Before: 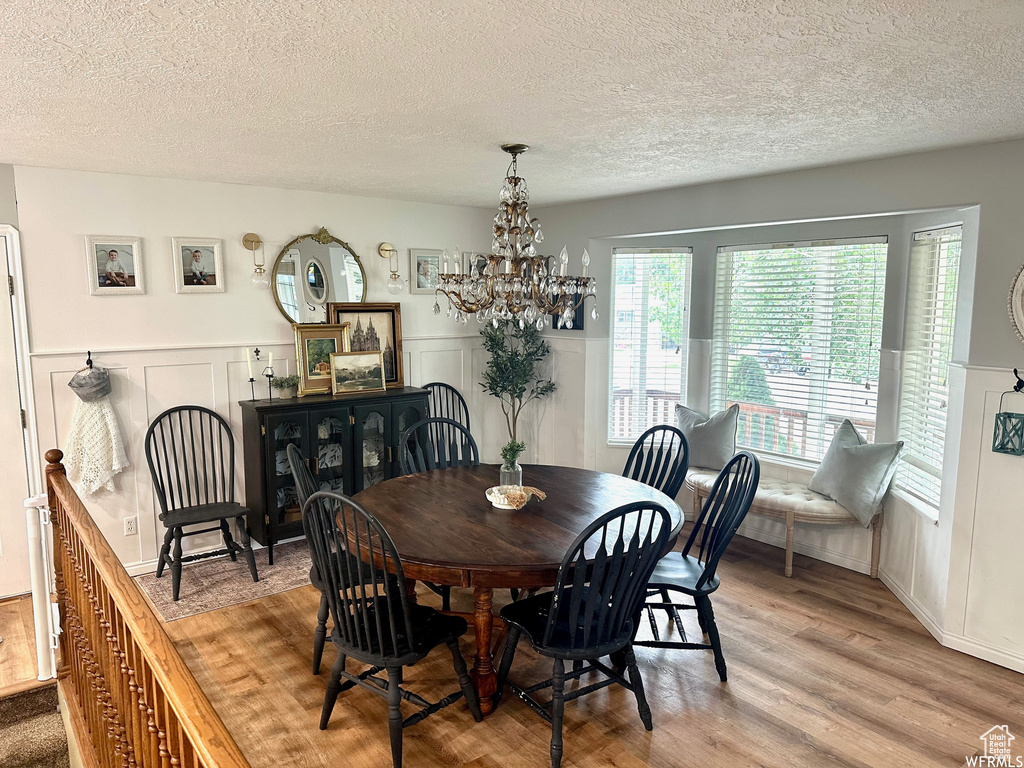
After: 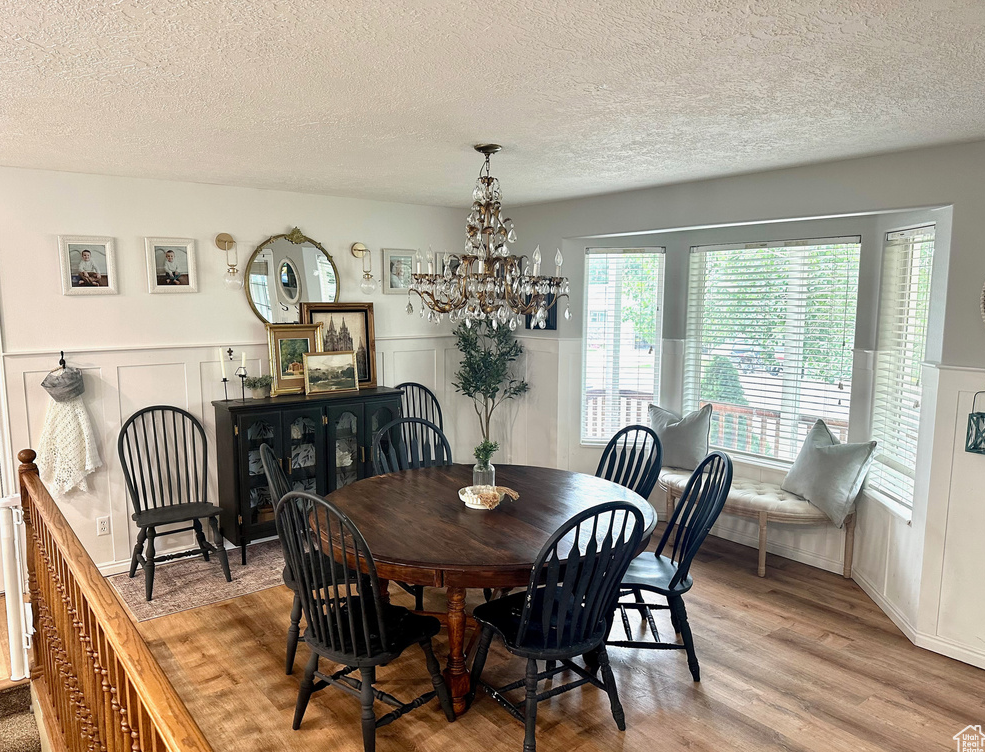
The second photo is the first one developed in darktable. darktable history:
crop and rotate: left 2.662%, right 1.132%, bottom 2.02%
